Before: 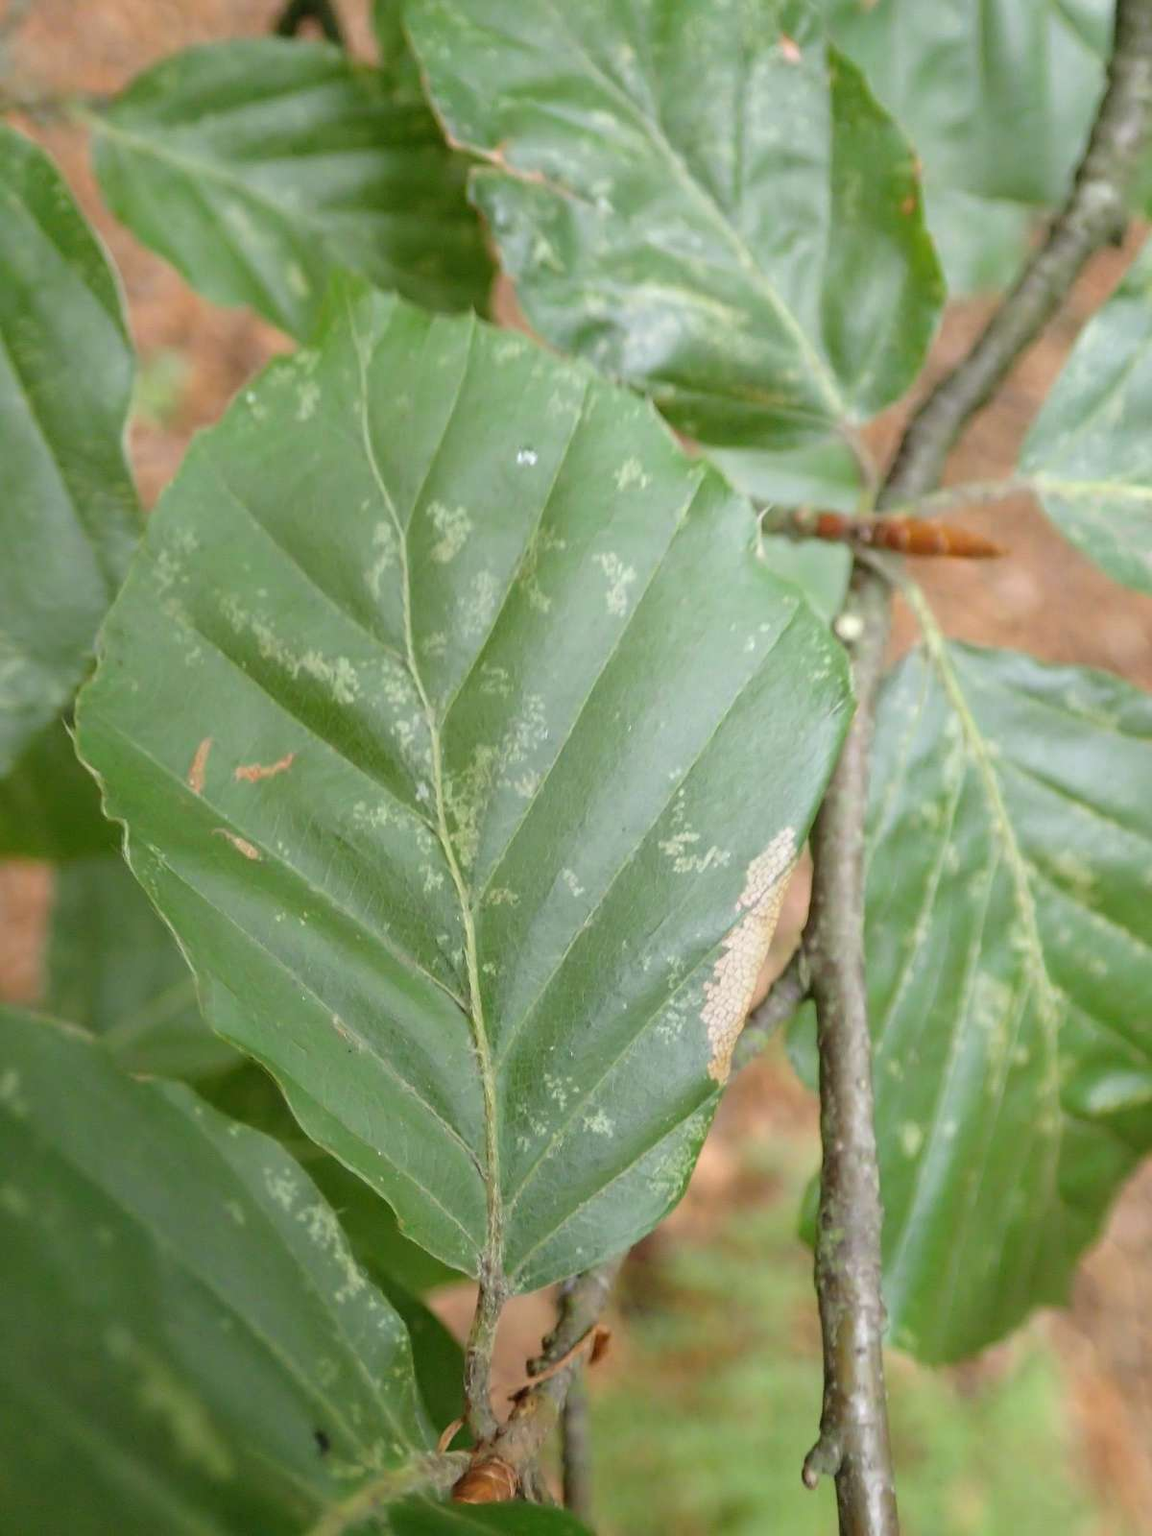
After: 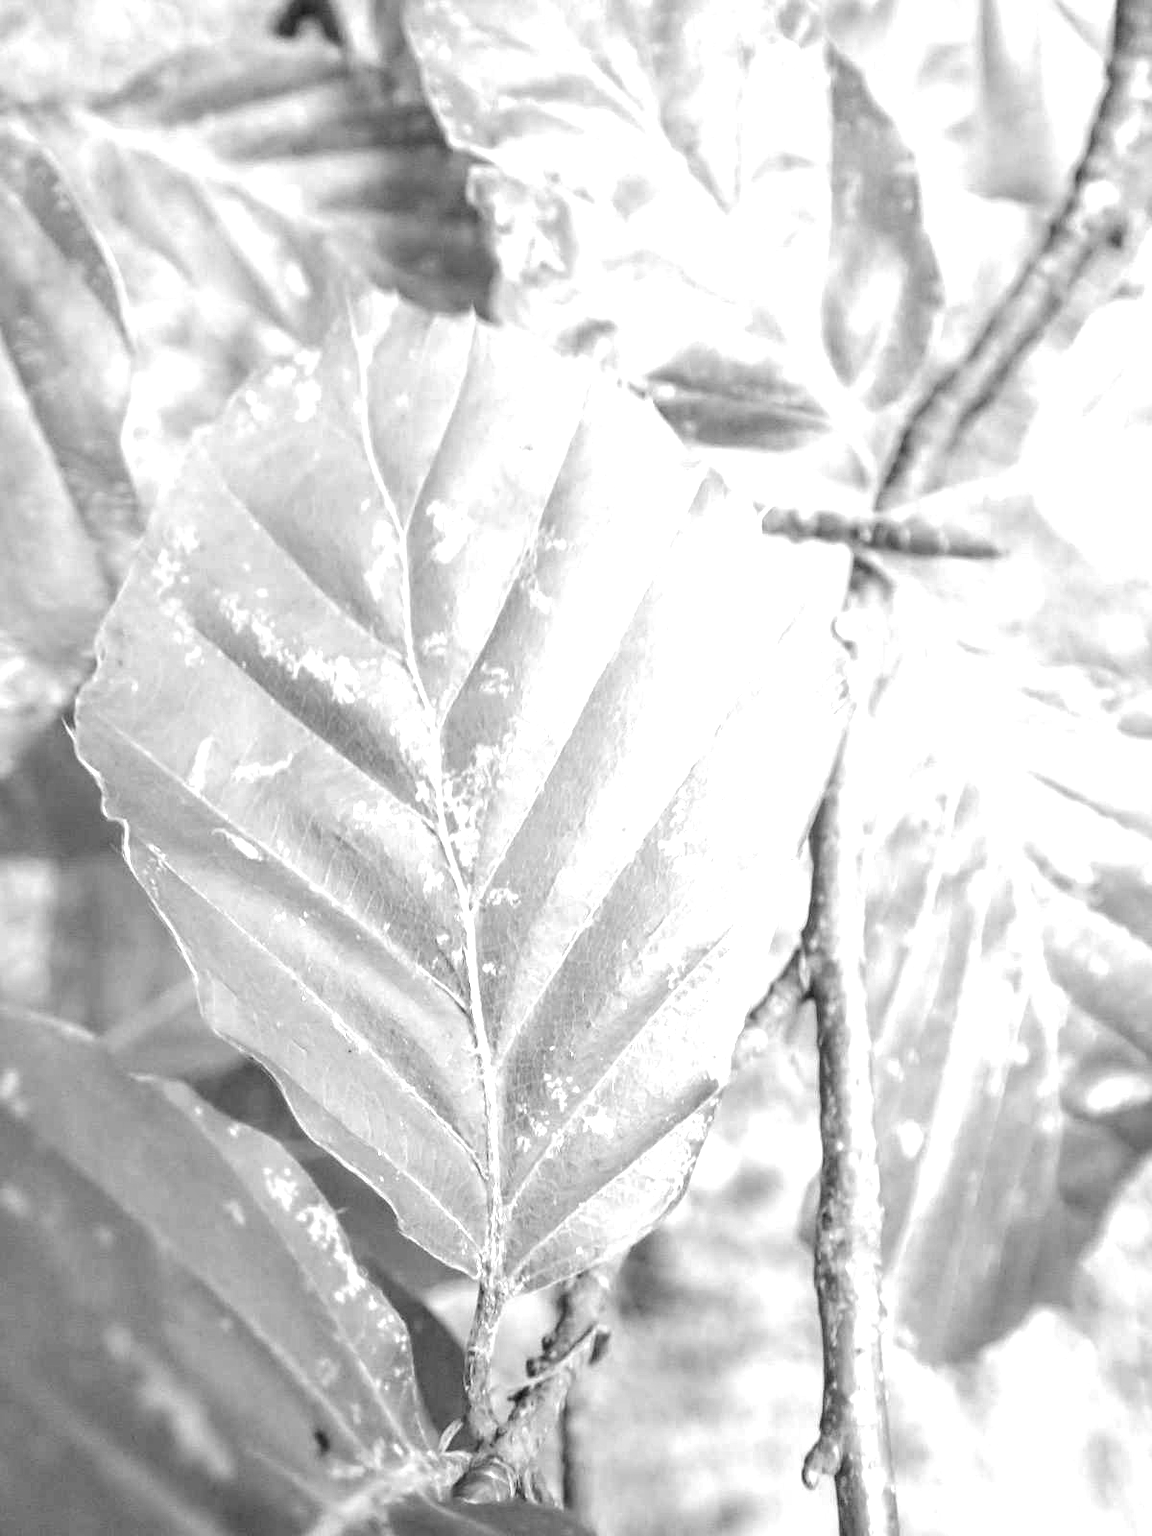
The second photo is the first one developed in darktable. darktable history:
exposure: black level correction 0.001, exposure 1.398 EV, compensate exposure bias true, compensate highlight preservation false
local contrast: highlights 61%, detail 143%, midtone range 0.428
monochrome: a -6.99, b 35.61, size 1.4
